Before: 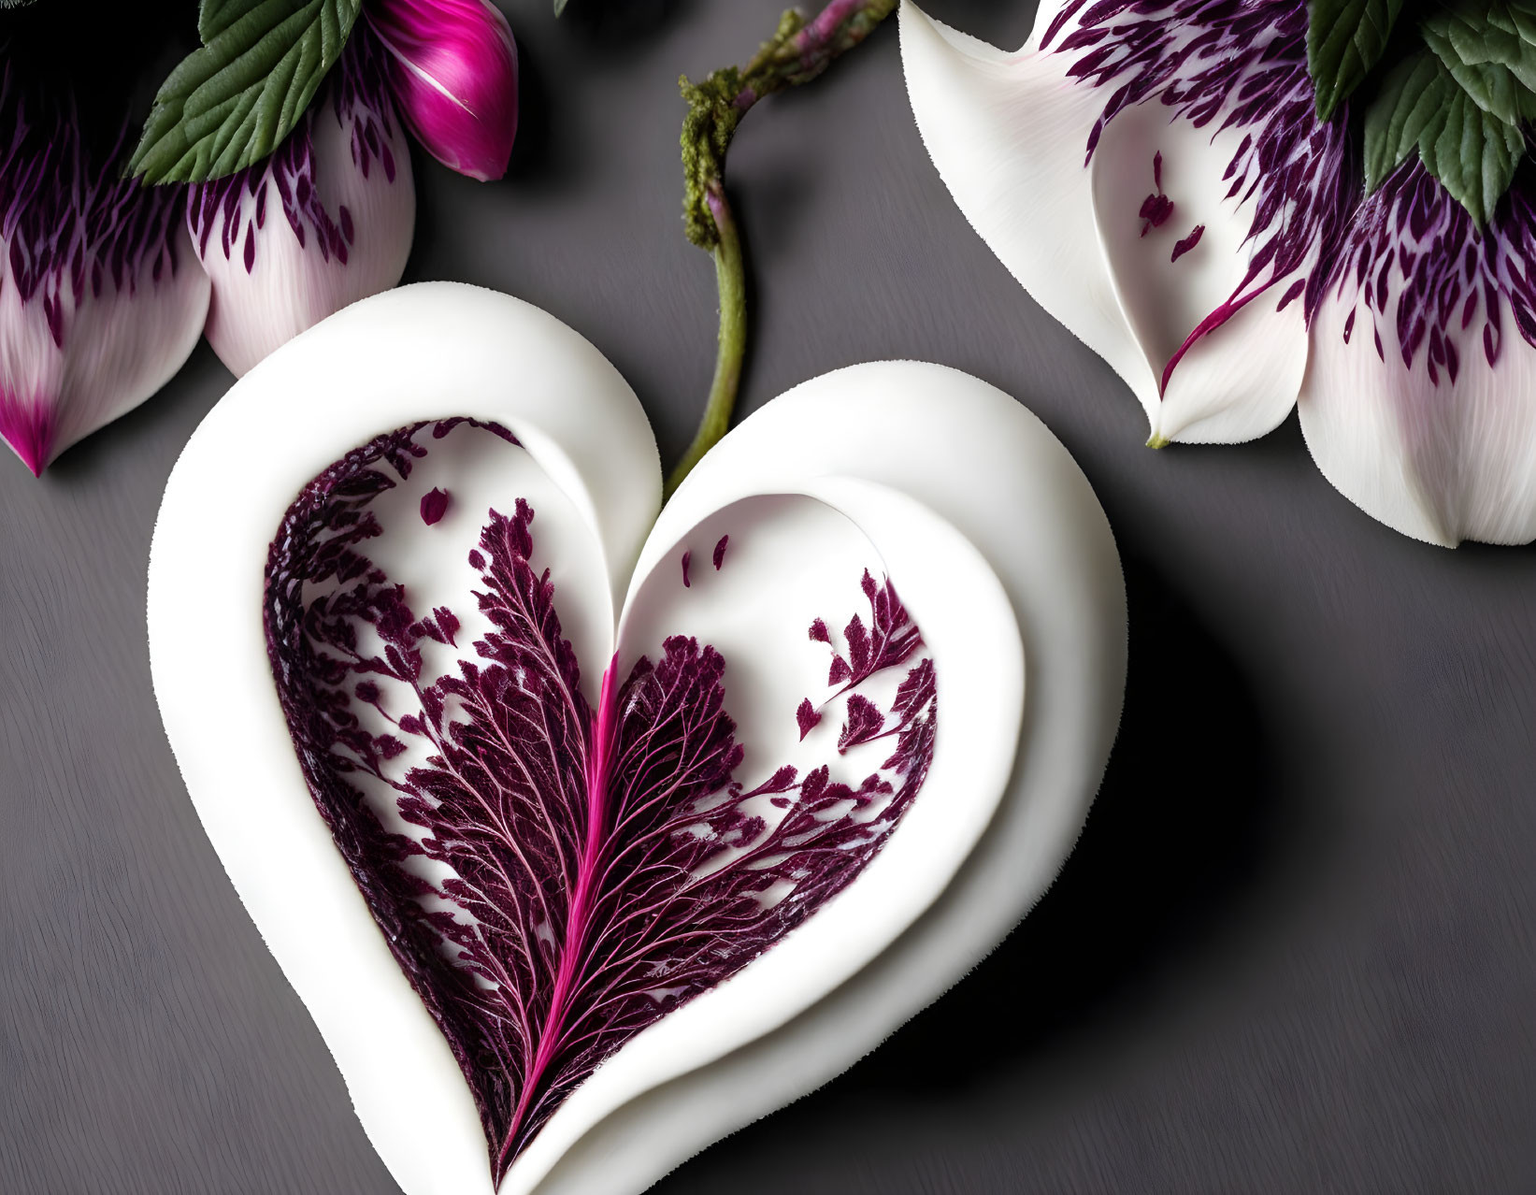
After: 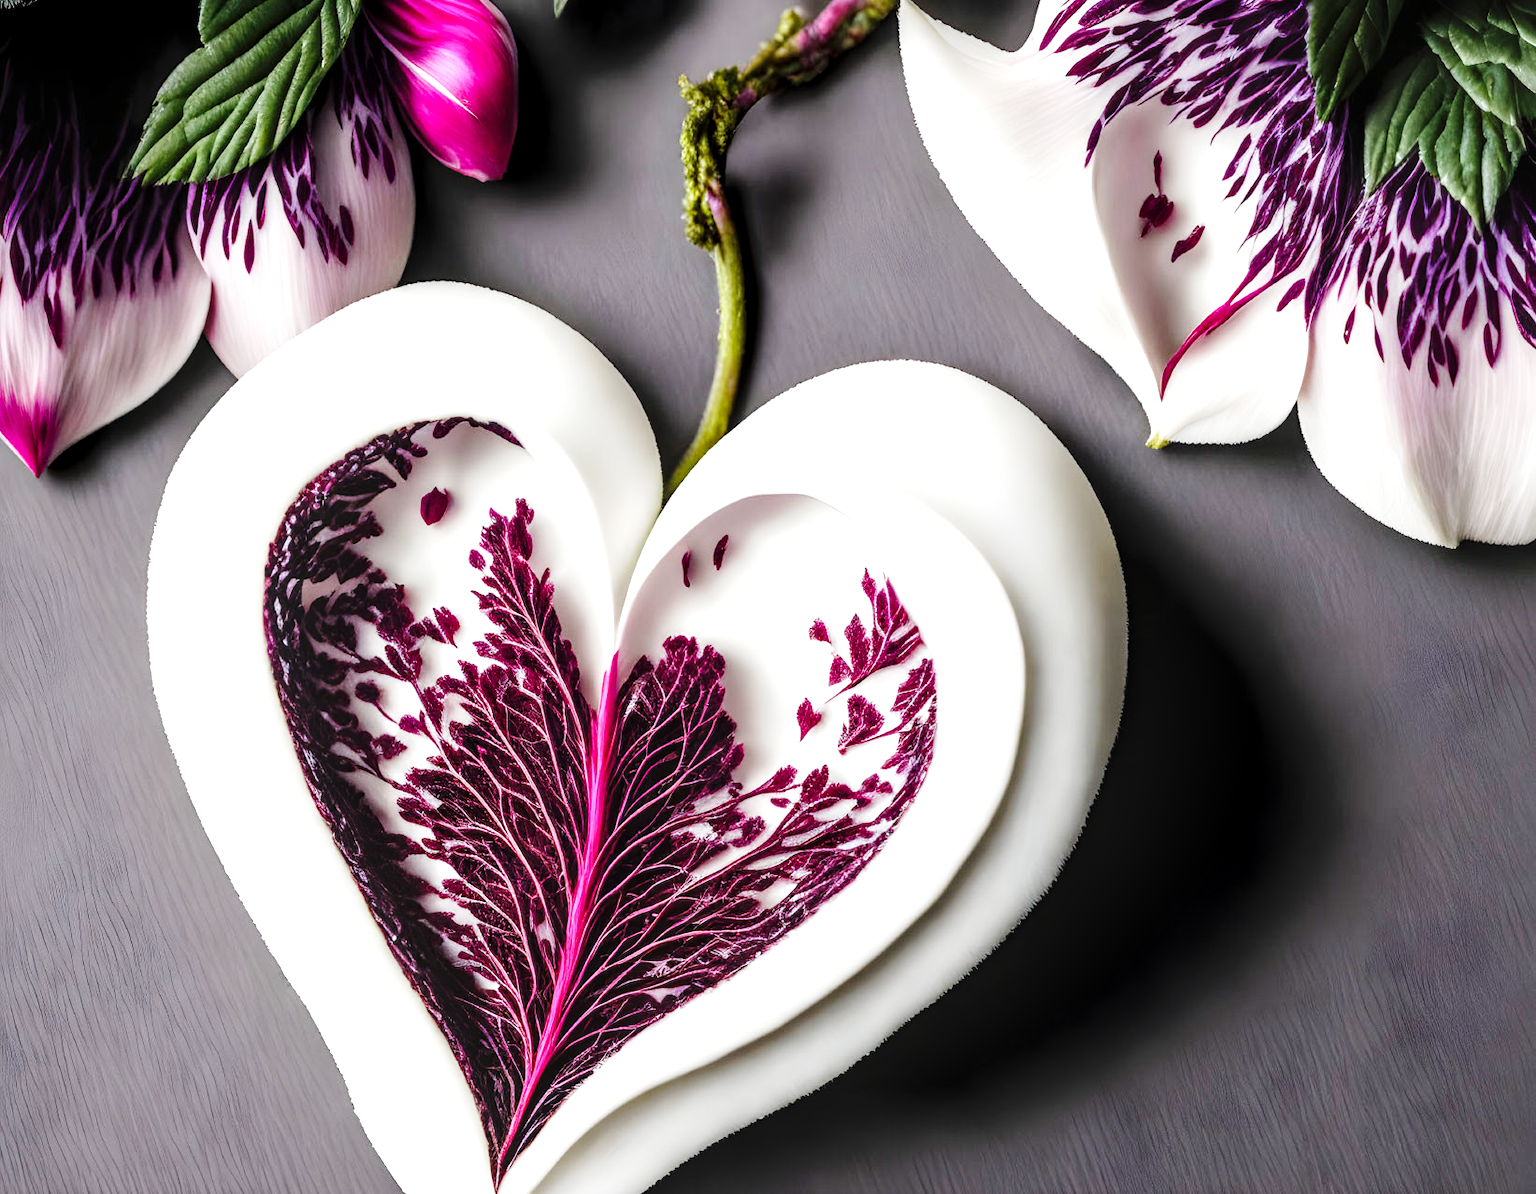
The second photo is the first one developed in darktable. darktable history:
exposure: black level correction 0, exposure 0.7 EV, compensate highlight preservation false
local contrast: highlights 36%, detail 134%
base curve: curves: ch0 [(0, 0) (0.036, 0.025) (0.121, 0.166) (0.206, 0.329) (0.605, 0.79) (1, 1)], preserve colors none
